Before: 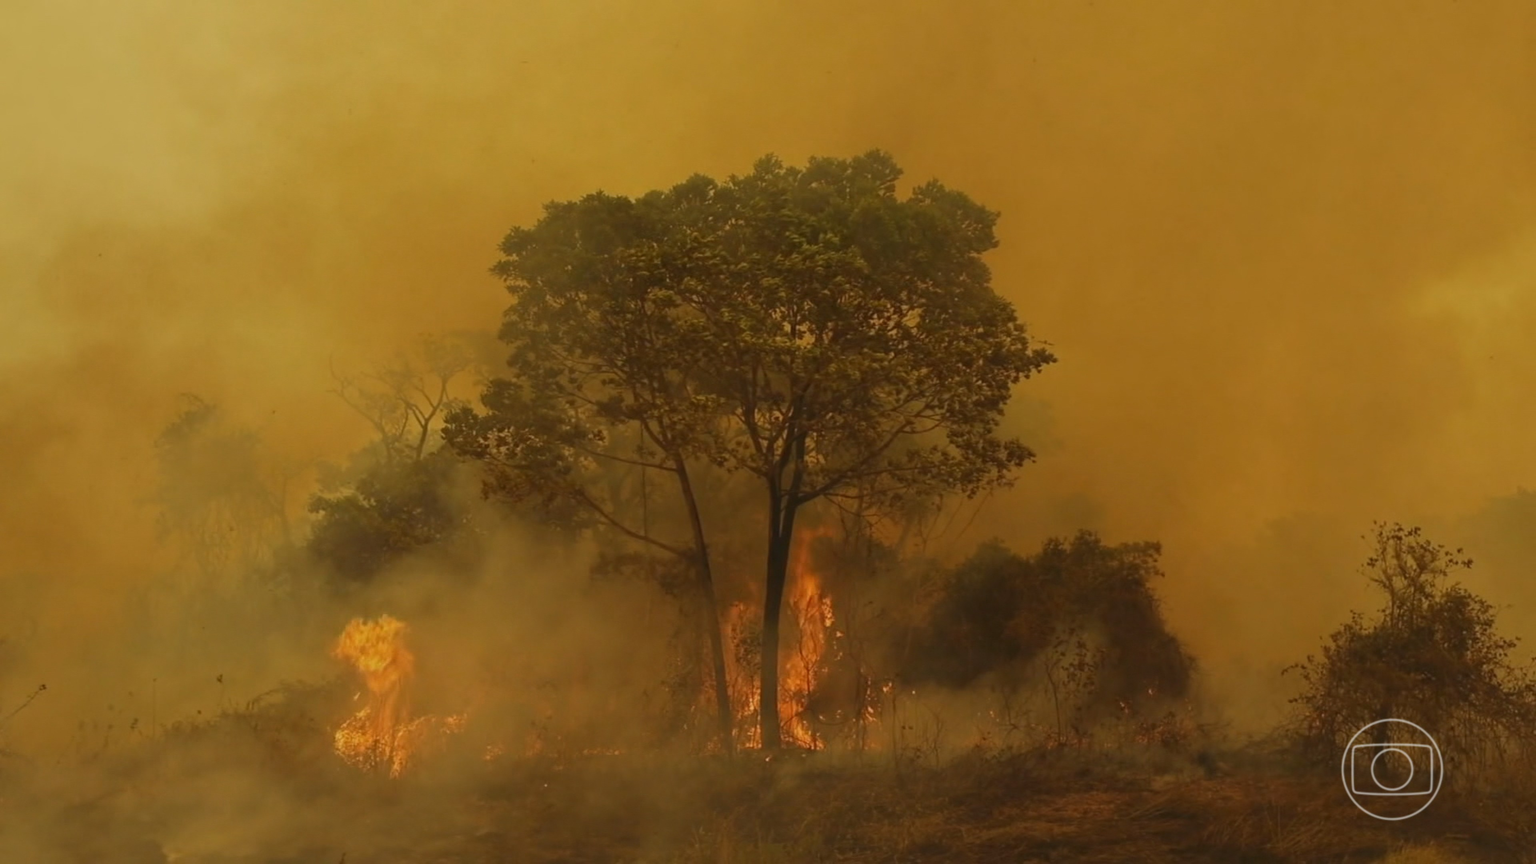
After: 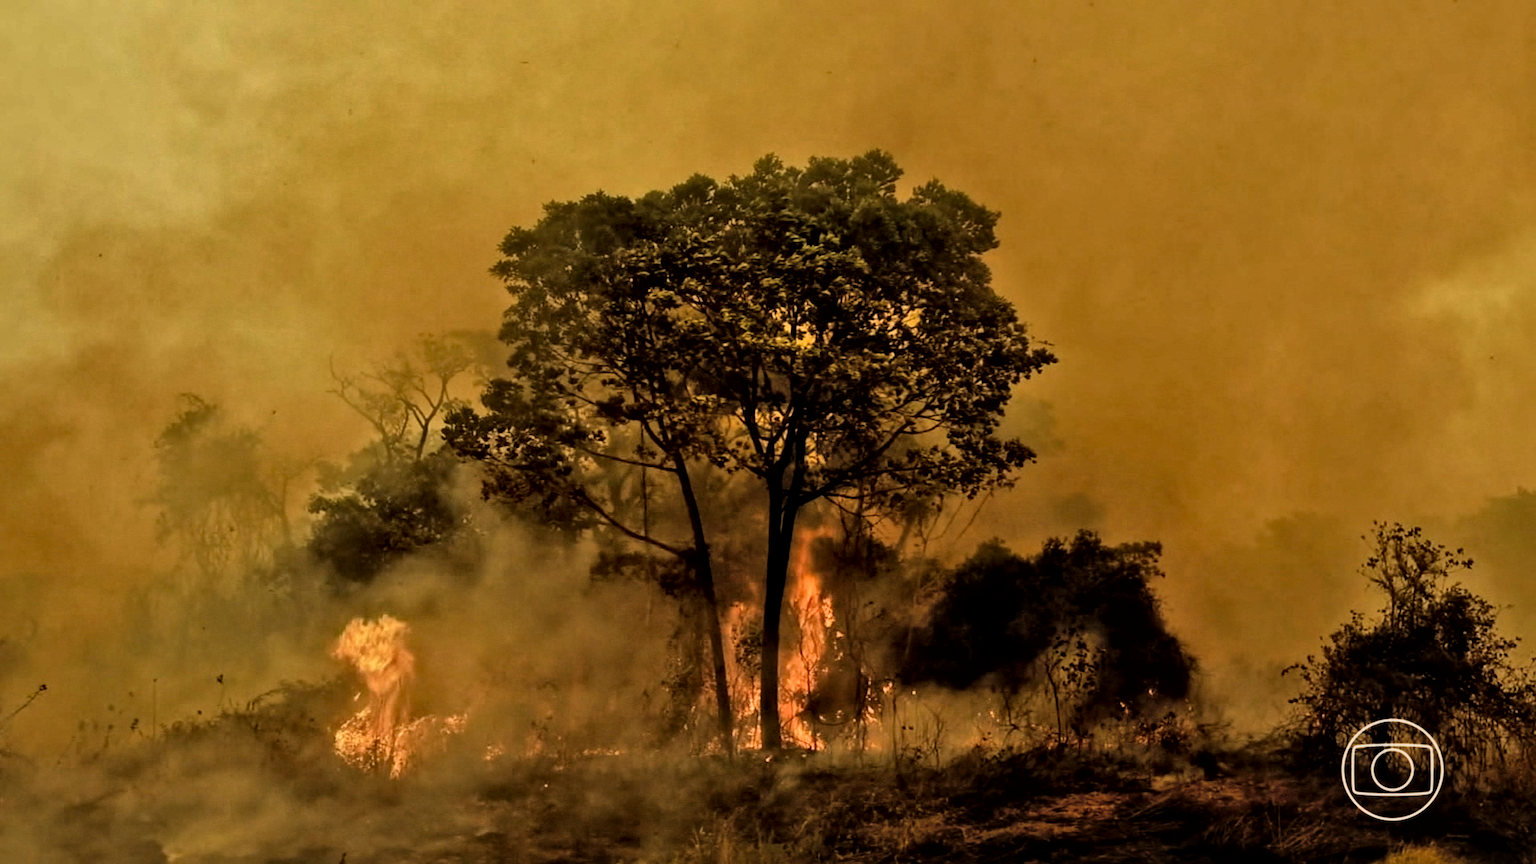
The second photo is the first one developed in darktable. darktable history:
contrast brightness saturation: contrast 0.042, saturation 0.067
local contrast: mode bilateral grid, contrast 20, coarseness 51, detail 161%, midtone range 0.2
shadows and highlights: soften with gaussian
filmic rgb: black relative exposure -3.56 EV, white relative exposure 2.25 EV, threshold 2.95 EV, hardness 3.41, enable highlight reconstruction true
haze removal: compatibility mode true, adaptive false
